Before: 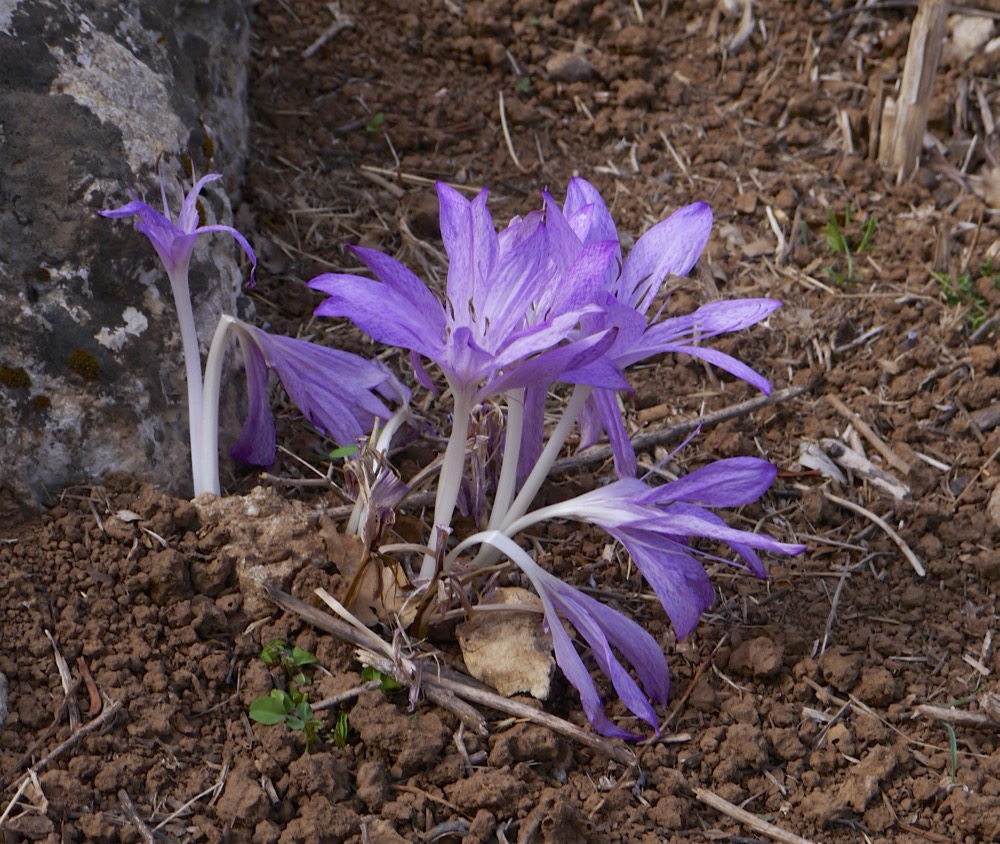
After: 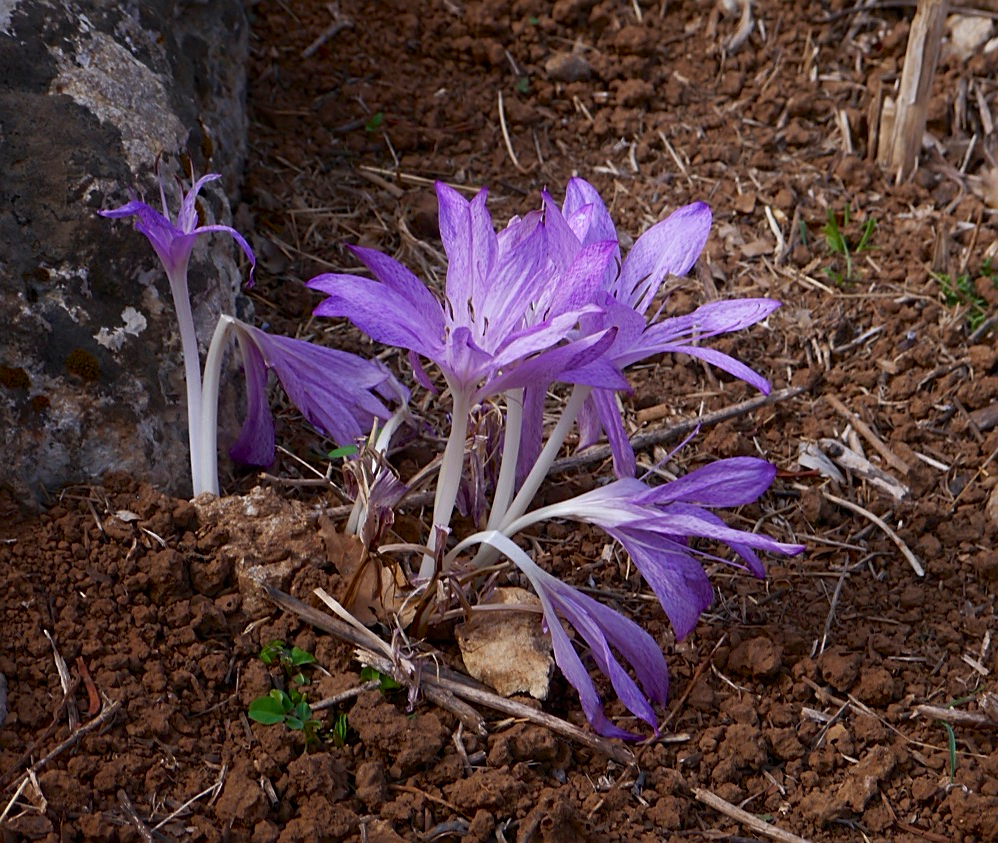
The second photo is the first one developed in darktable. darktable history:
exposure: exposure -0.024 EV, compensate highlight preservation false
sharpen: amount 0.48
contrast brightness saturation: contrast 0.073
shadows and highlights: shadows -55.67, highlights 86.32, soften with gaussian
crop: left 0.135%
